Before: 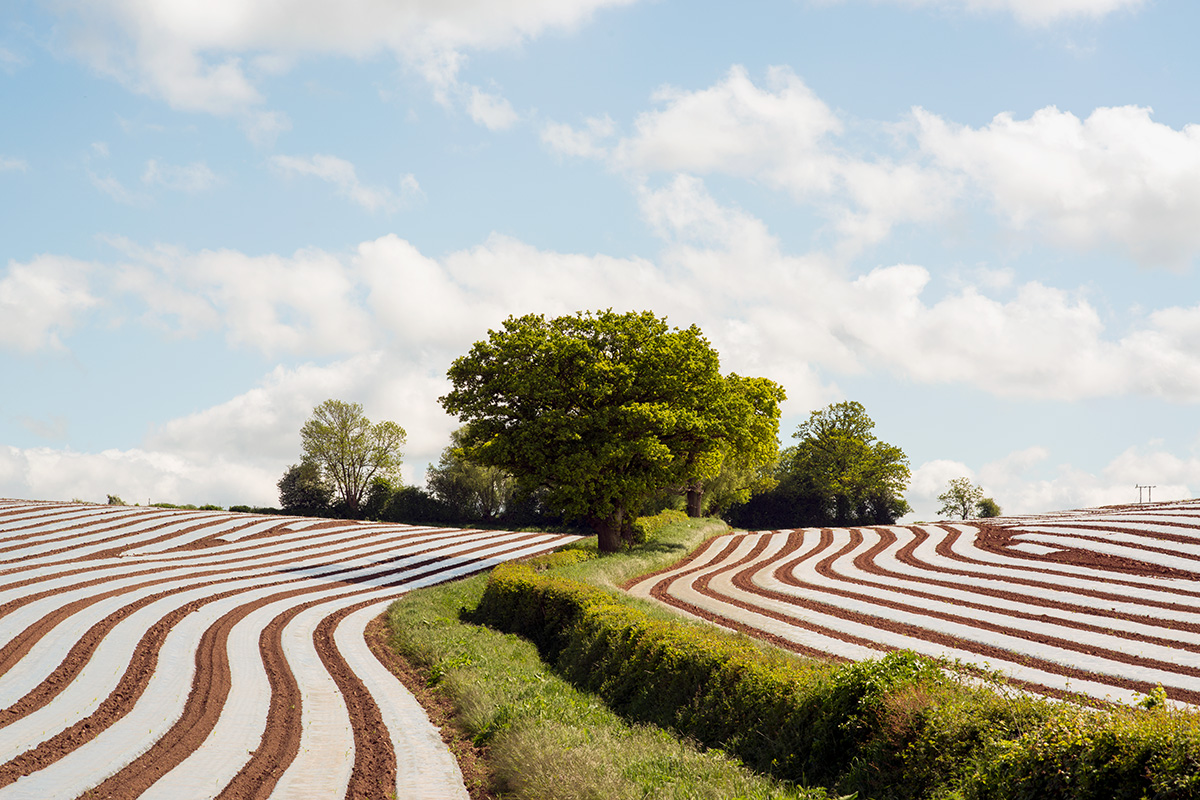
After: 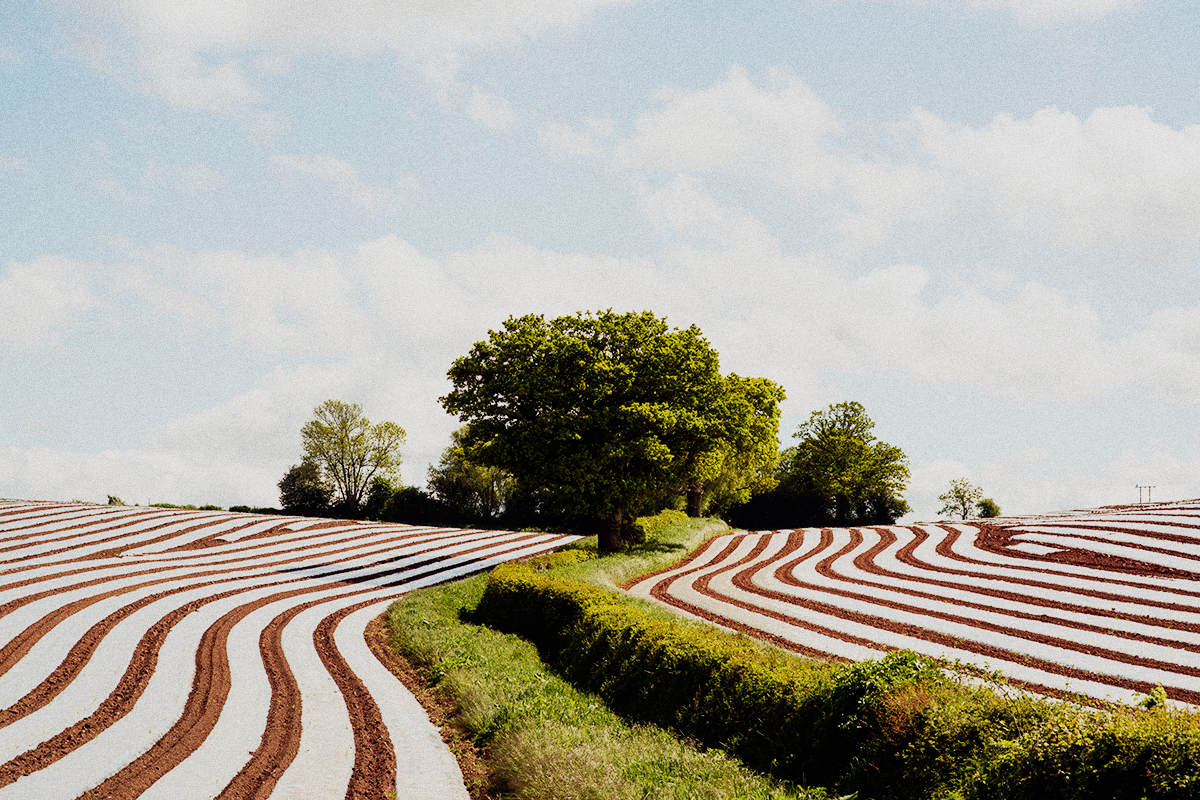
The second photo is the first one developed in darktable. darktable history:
grain: coarseness 0.09 ISO, strength 40%
sigmoid: contrast 1.8, skew -0.2, preserve hue 0%, red attenuation 0.1, red rotation 0.035, green attenuation 0.1, green rotation -0.017, blue attenuation 0.15, blue rotation -0.052, base primaries Rec2020
